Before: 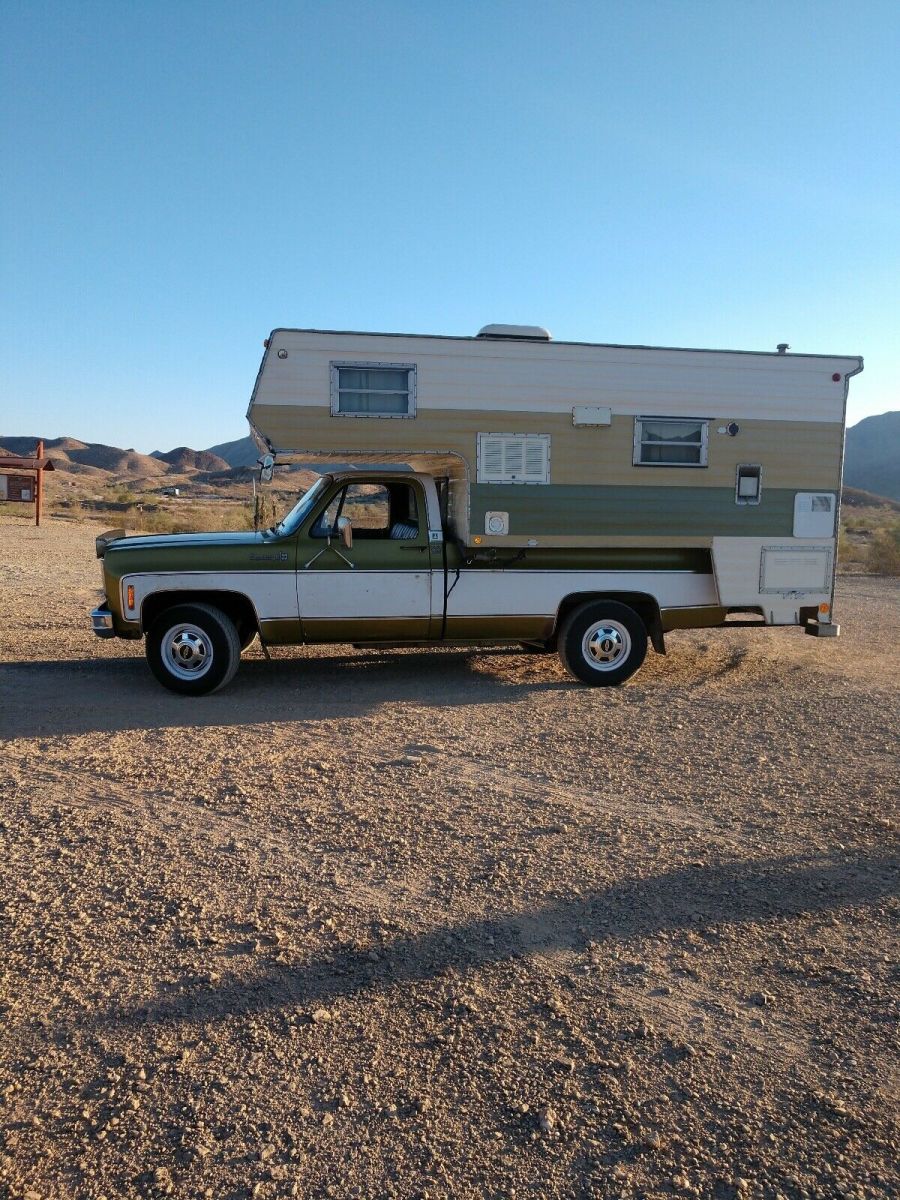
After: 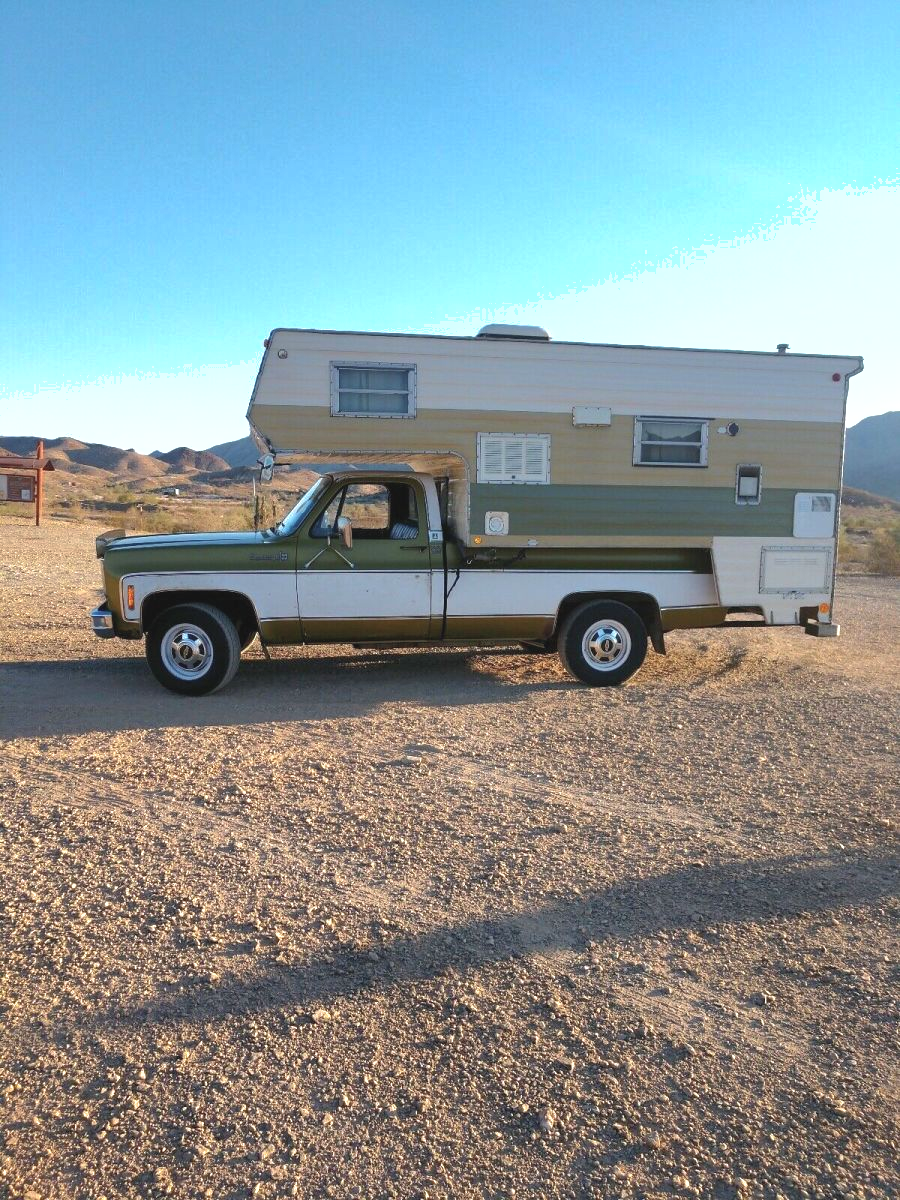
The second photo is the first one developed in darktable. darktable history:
shadows and highlights: on, module defaults
levels: levels [0.016, 0.484, 0.953]
exposure: black level correction 0, exposure 0.7 EV, compensate exposure bias true, compensate highlight preservation false
contrast brightness saturation: contrast -0.1, saturation -0.1
